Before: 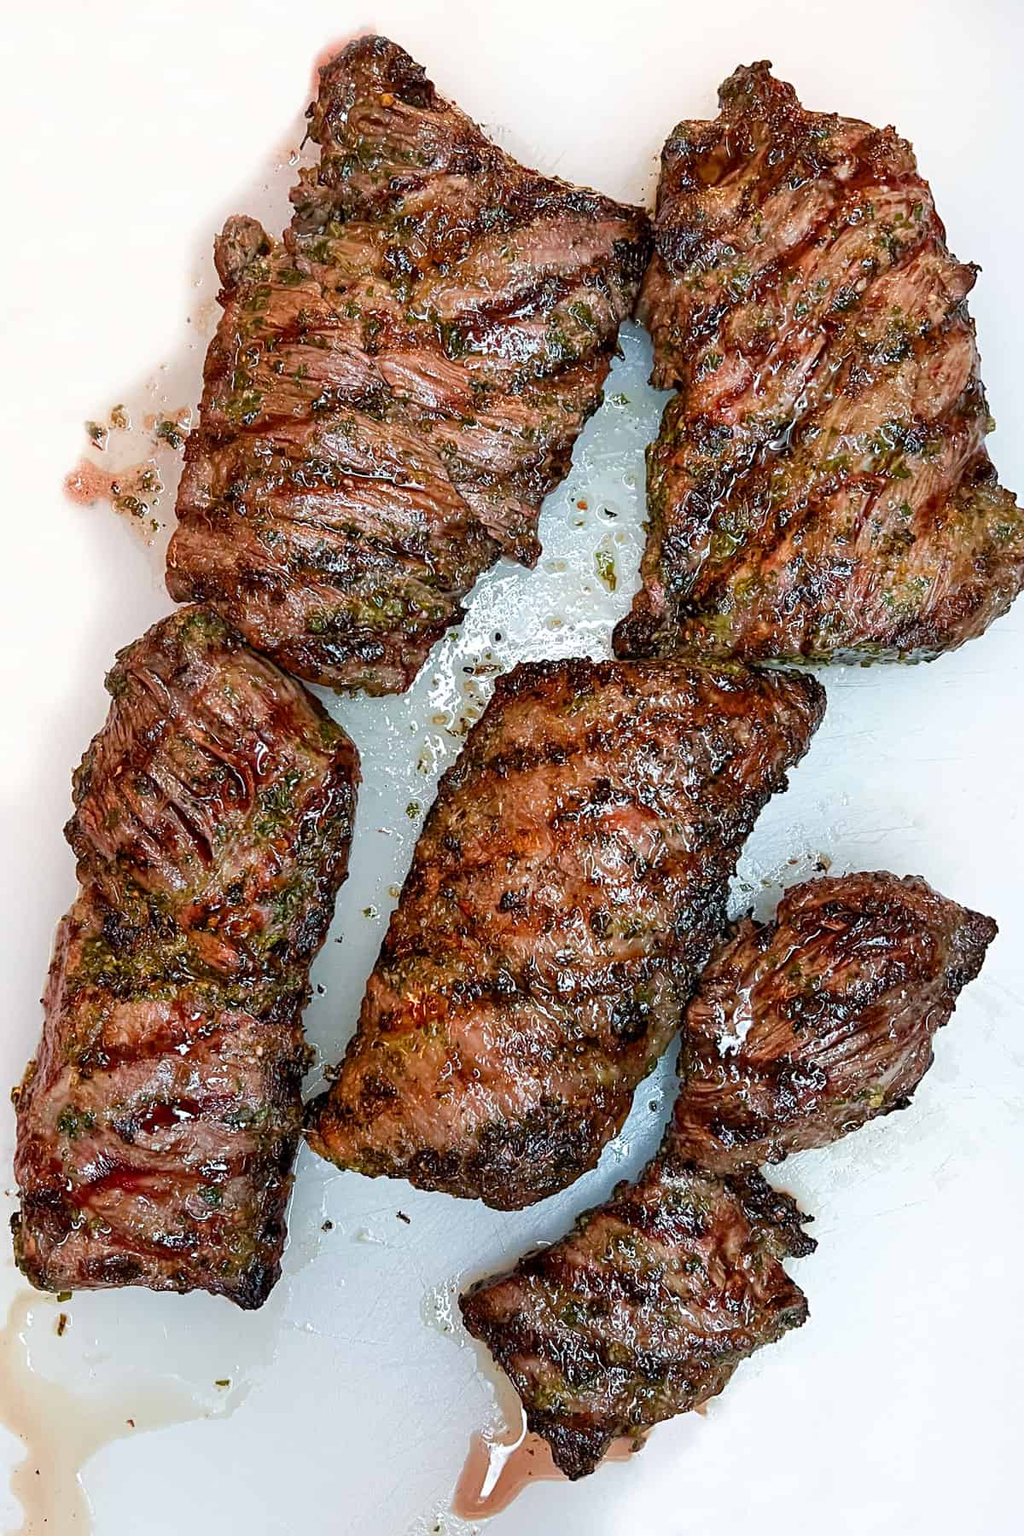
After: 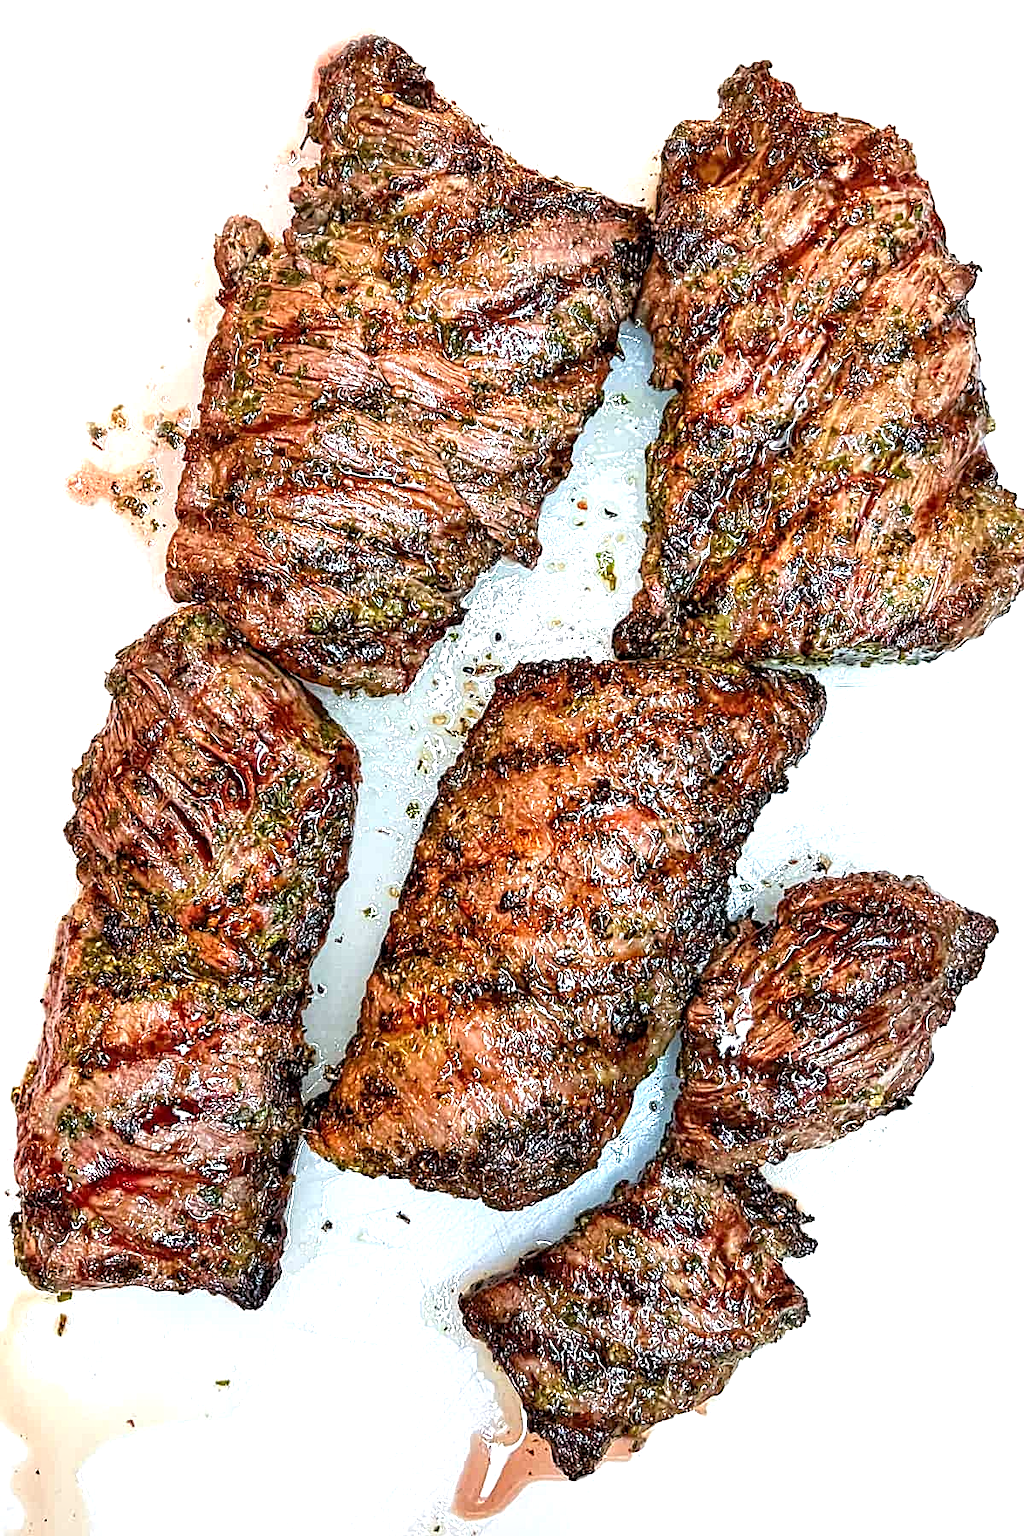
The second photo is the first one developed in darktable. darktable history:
vignetting: fall-off radius 60.94%, saturation -0.027
exposure: black level correction 0, exposure 0.93 EV, compensate exposure bias true, compensate highlight preservation false
contrast equalizer: y [[0.5, 0.5, 0.5, 0.539, 0.64, 0.611], [0.5 ×6], [0.5 ×6], [0 ×6], [0 ×6]]
